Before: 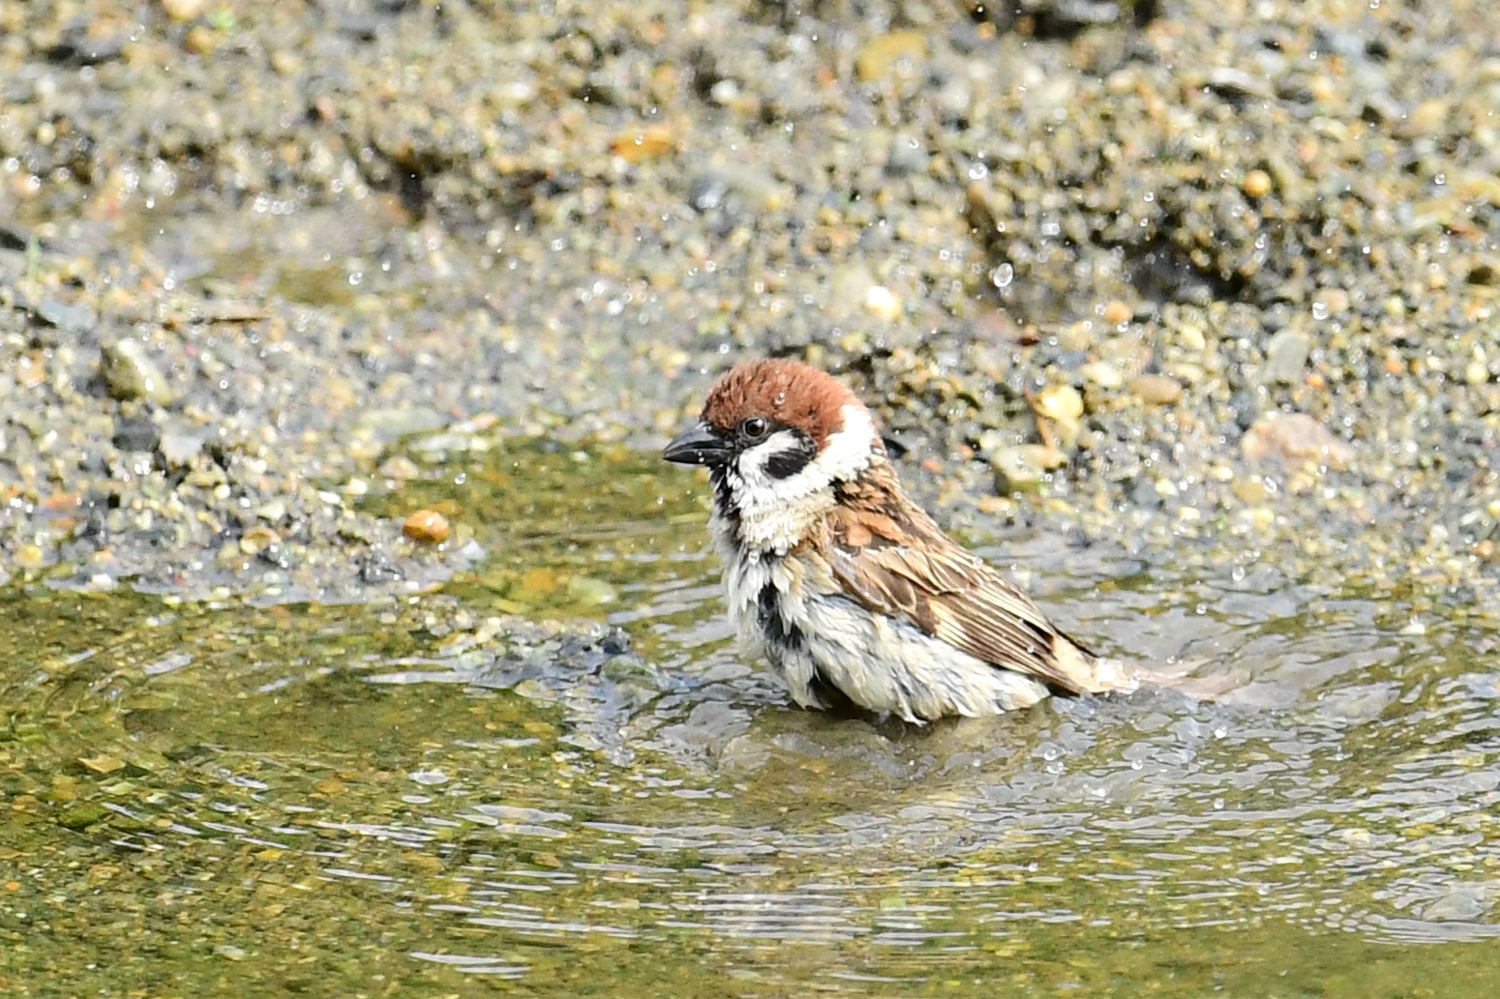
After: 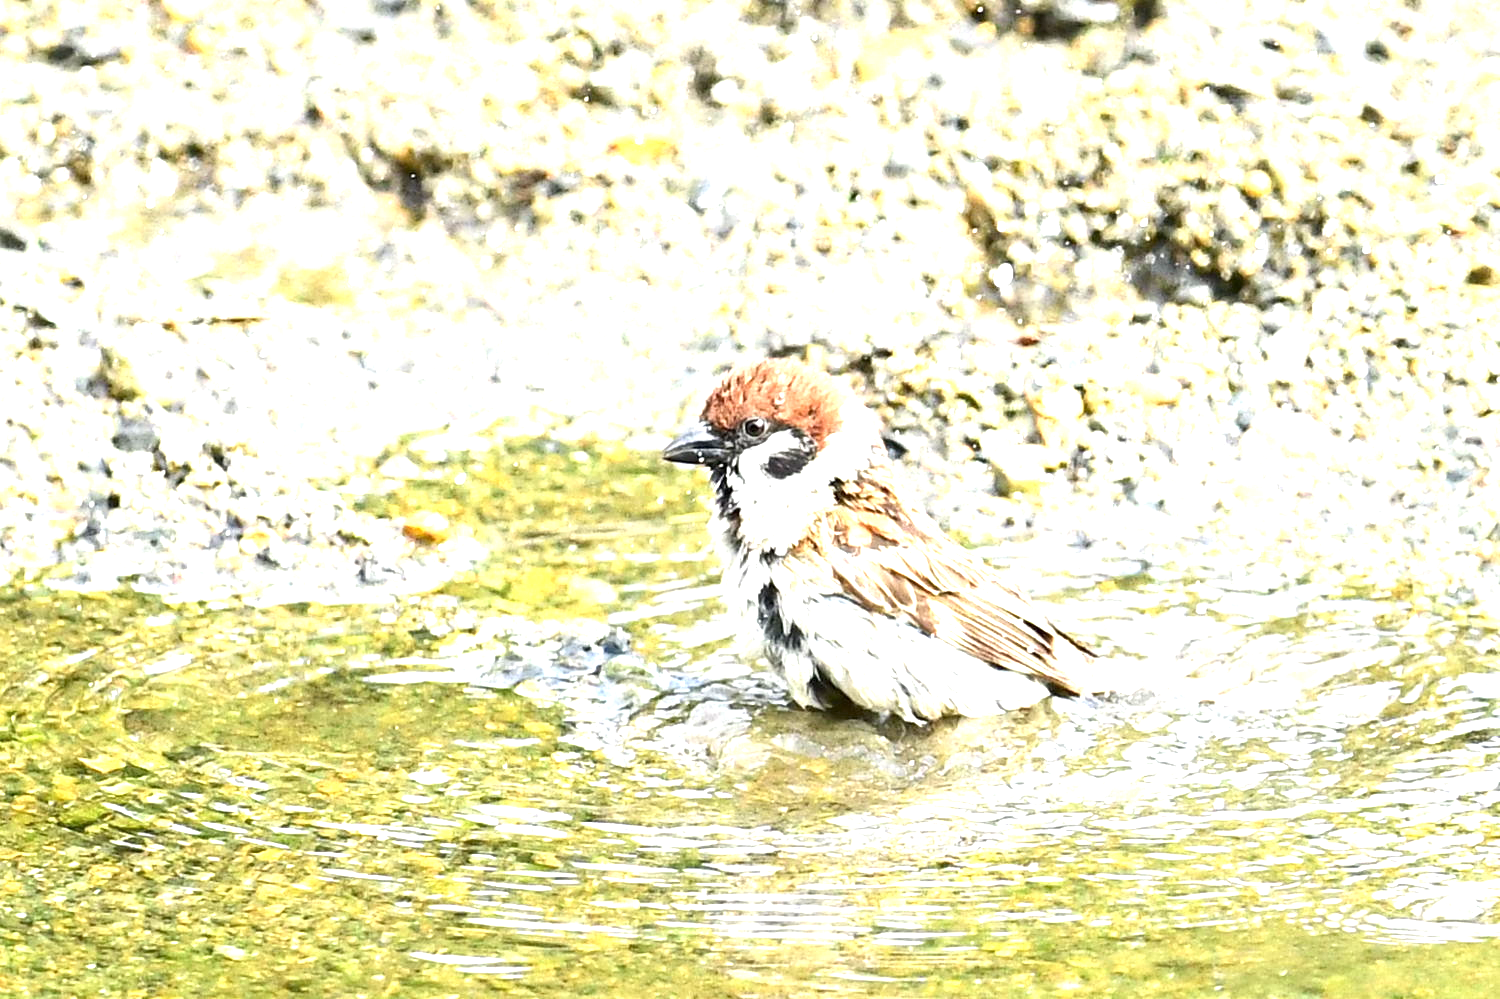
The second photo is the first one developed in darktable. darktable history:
exposure: exposure 1.518 EV, compensate highlight preservation false
